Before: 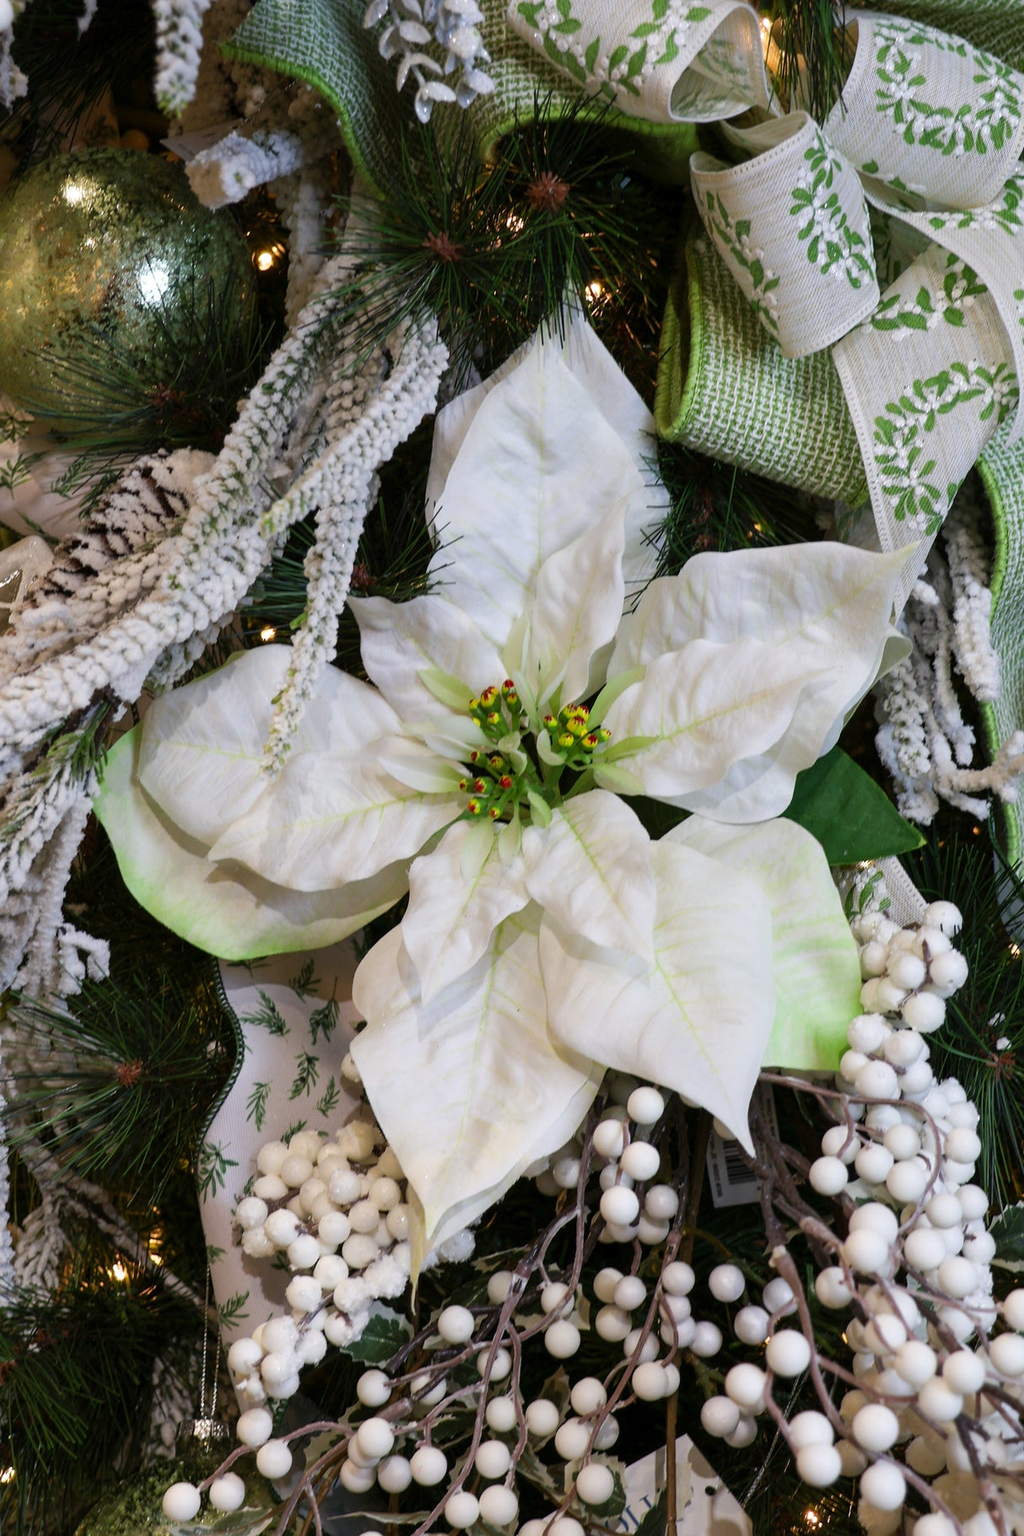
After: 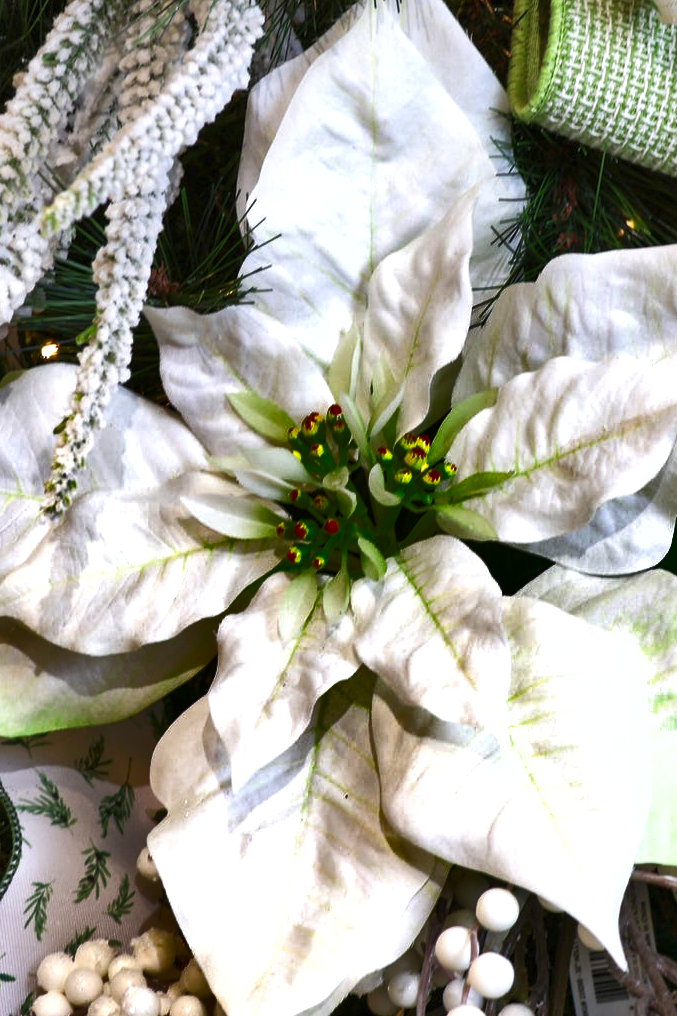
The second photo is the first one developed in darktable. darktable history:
crop and rotate: left 22.13%, top 22.054%, right 22.026%, bottom 22.102%
exposure: black level correction 0, exposure 0.7 EV, compensate exposure bias true, compensate highlight preservation false
color correction: highlights a* 0.003, highlights b* -0.283
shadows and highlights: shadows 20.91, highlights -82.73, soften with gaussian
